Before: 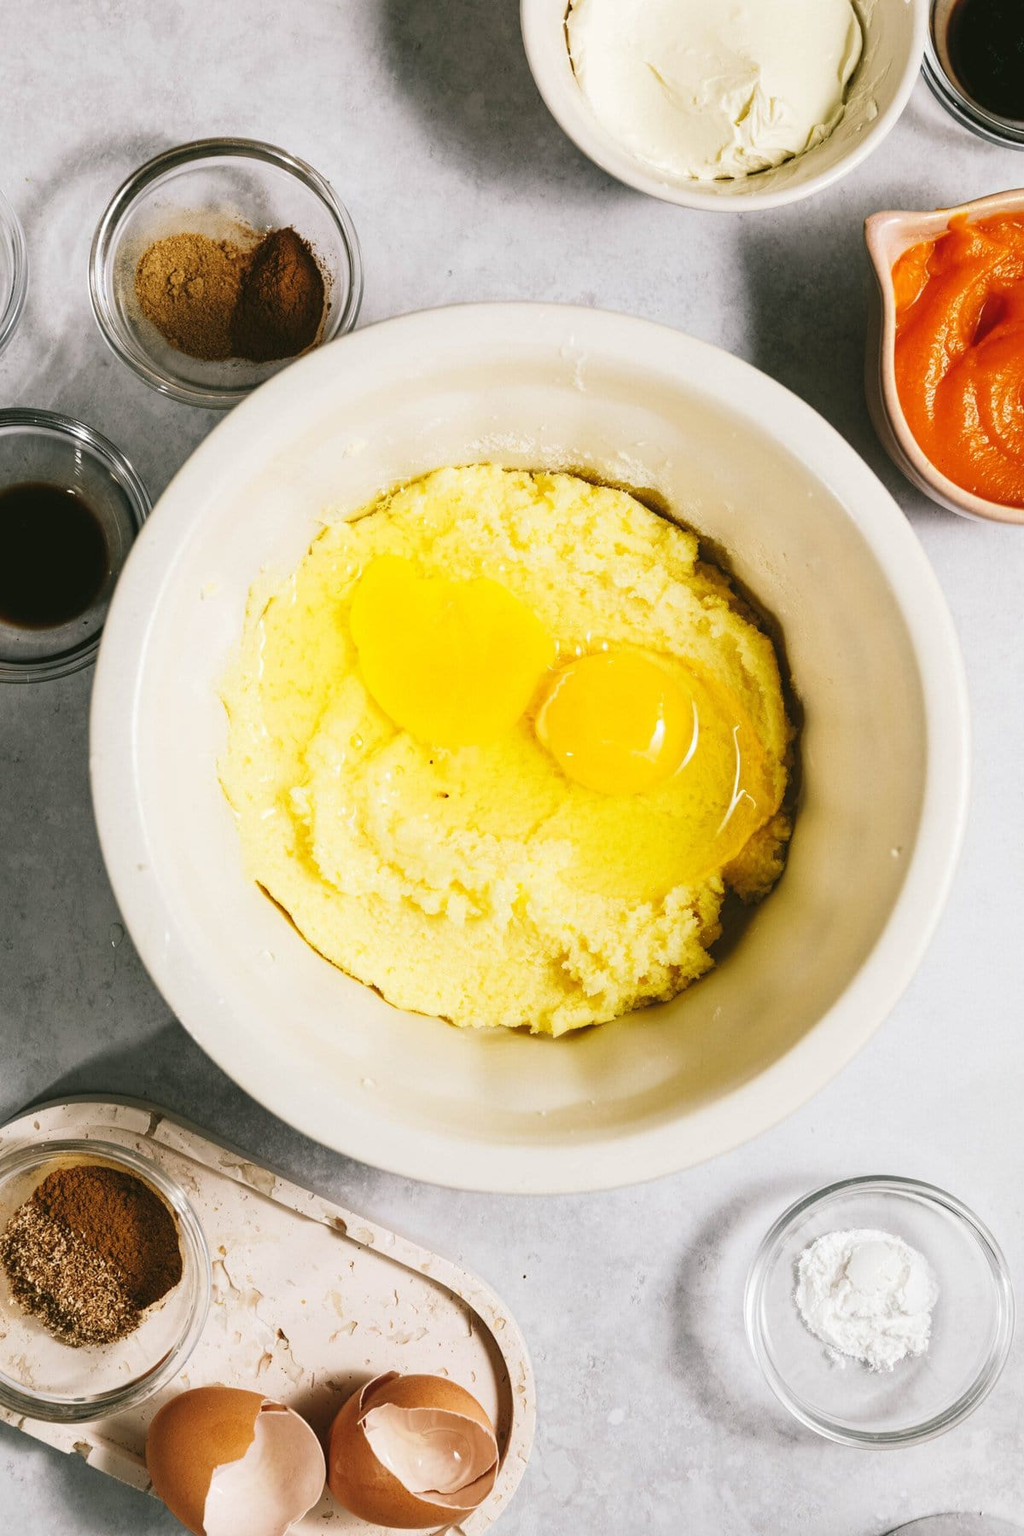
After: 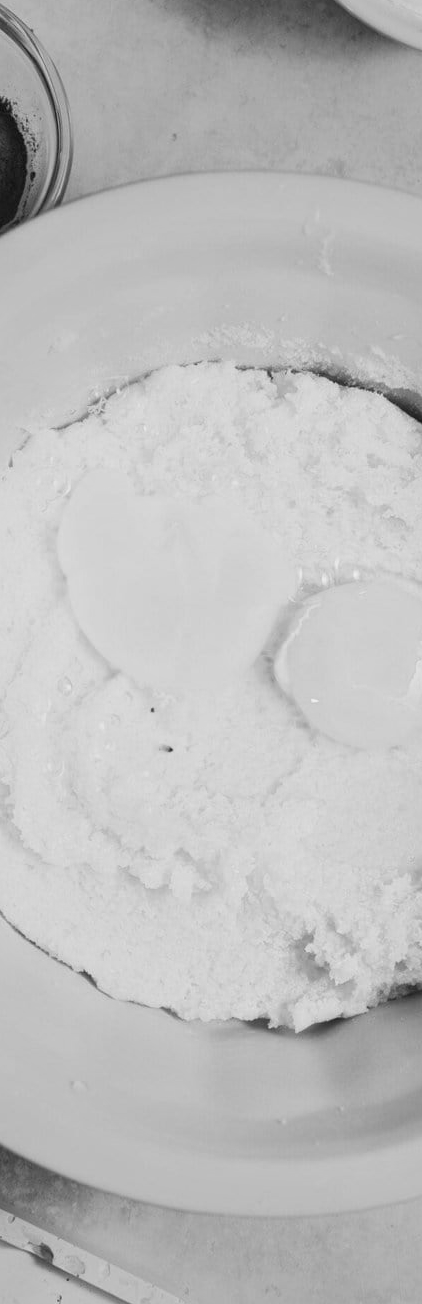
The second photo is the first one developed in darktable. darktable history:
monochrome: a 79.32, b 81.83, size 1.1
exposure: exposure 0.207 EV, compensate highlight preservation false
color balance rgb: perceptual saturation grading › global saturation 20%, perceptual saturation grading › highlights -25%, perceptual saturation grading › shadows 25%
crop and rotate: left 29.476%, top 10.214%, right 35.32%, bottom 17.333%
